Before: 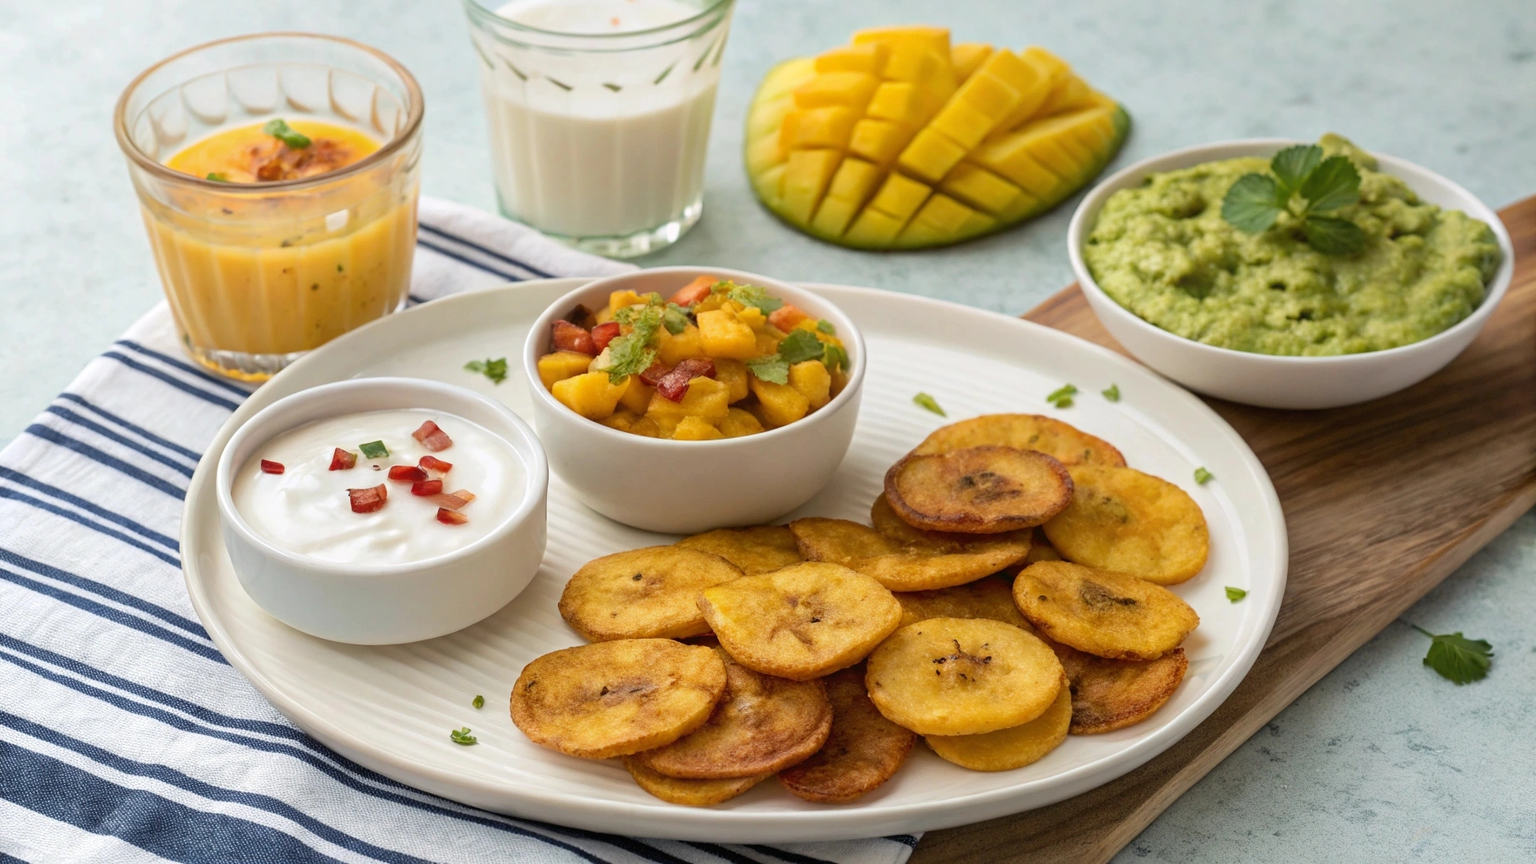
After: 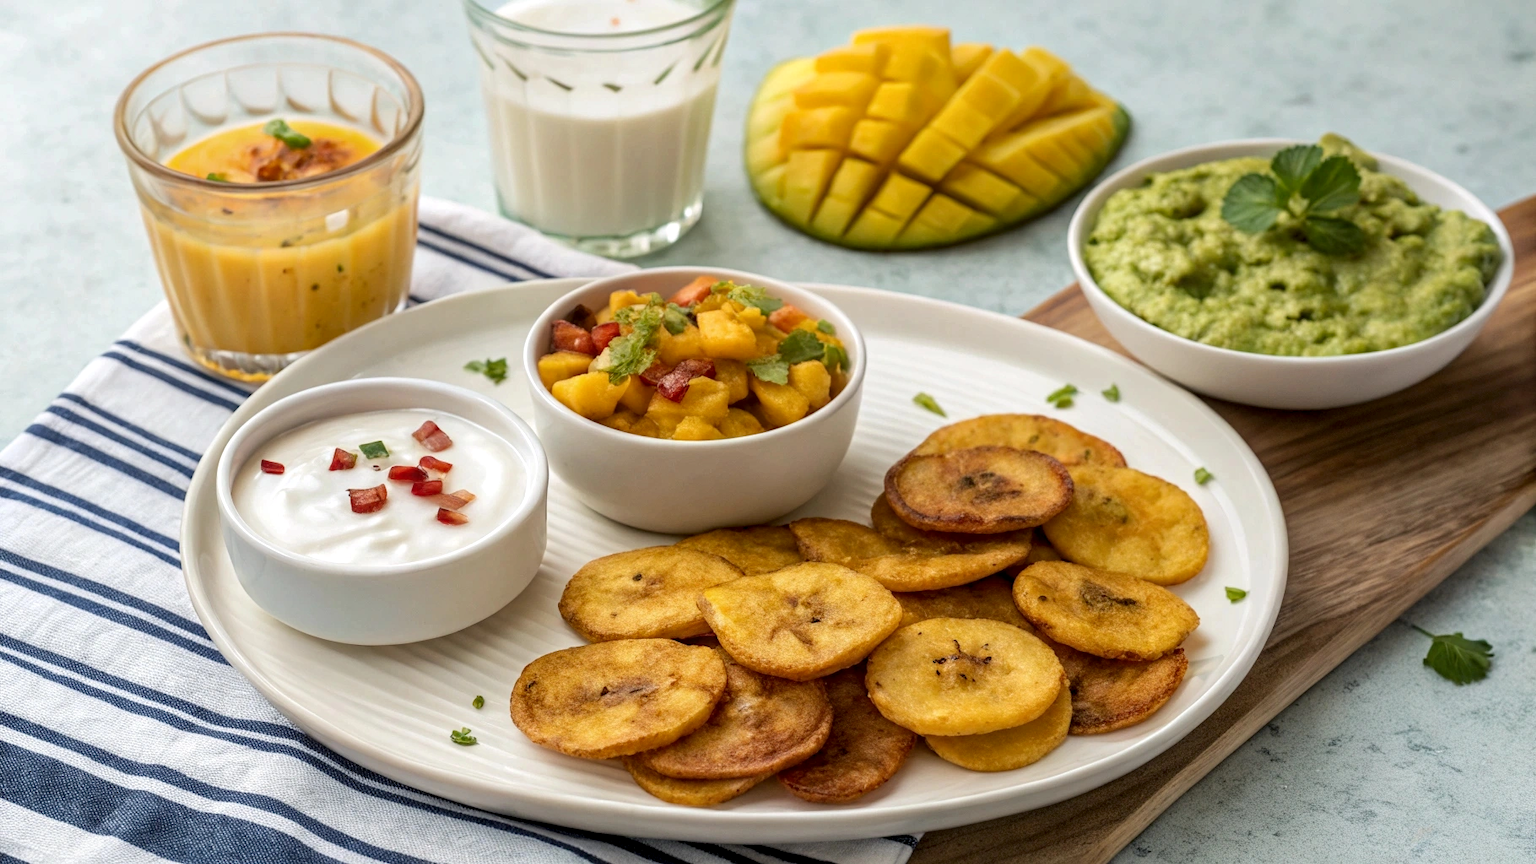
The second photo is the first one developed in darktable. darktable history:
local contrast: detail 130%
white balance: red 1, blue 1
